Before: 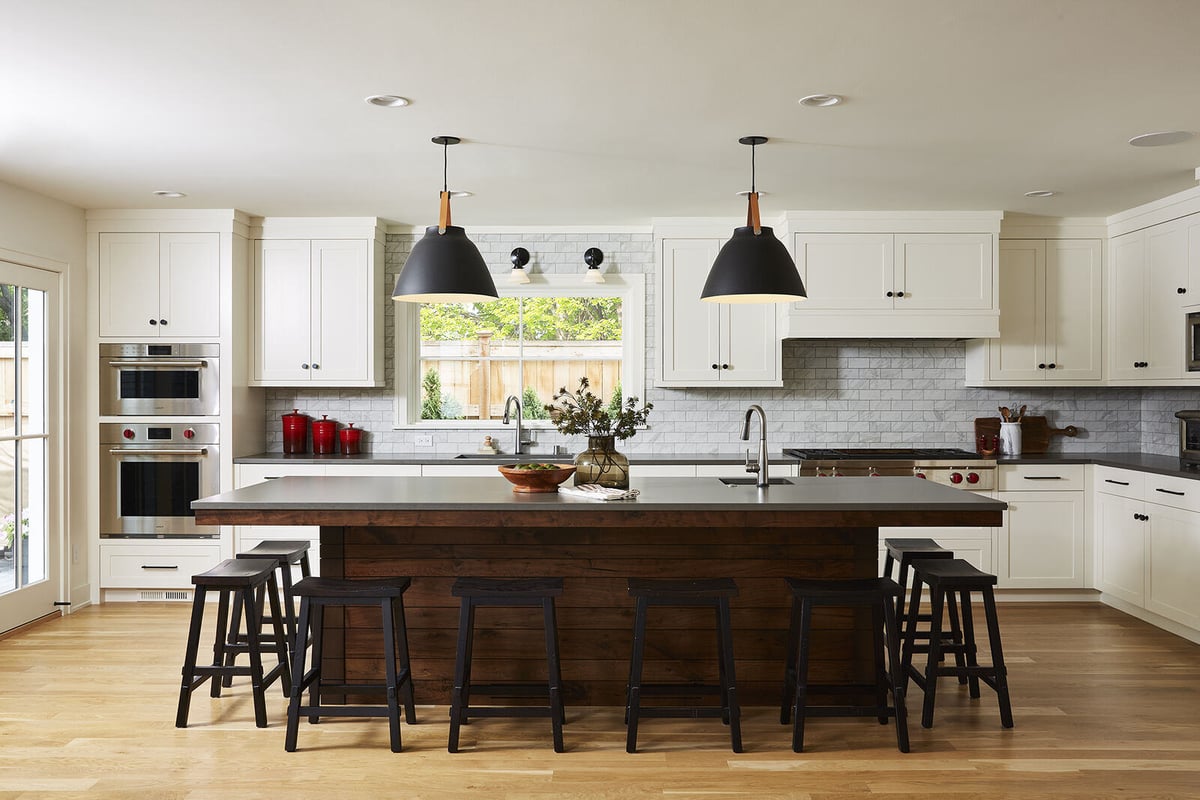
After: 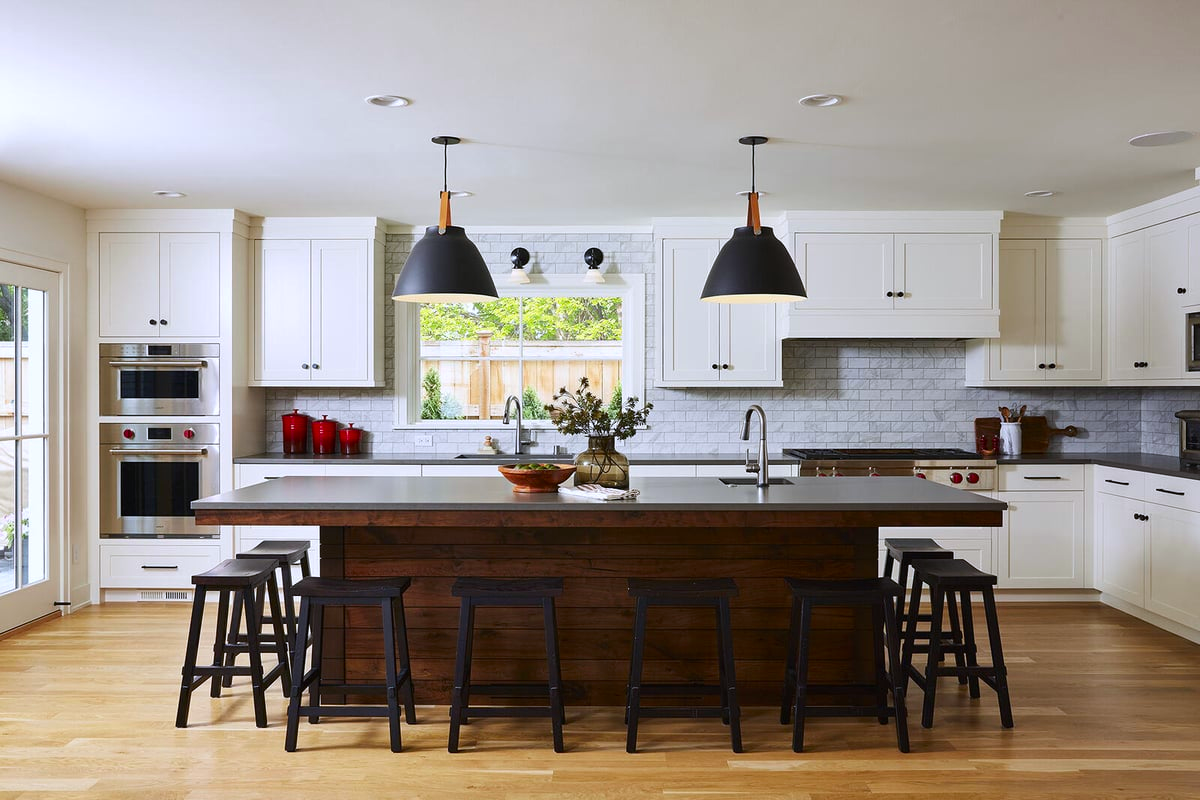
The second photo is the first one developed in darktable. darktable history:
color calibration: illuminant as shot in camera, x 0.358, y 0.373, temperature 4628.91 K
contrast brightness saturation: brightness -0.02, saturation 0.35
